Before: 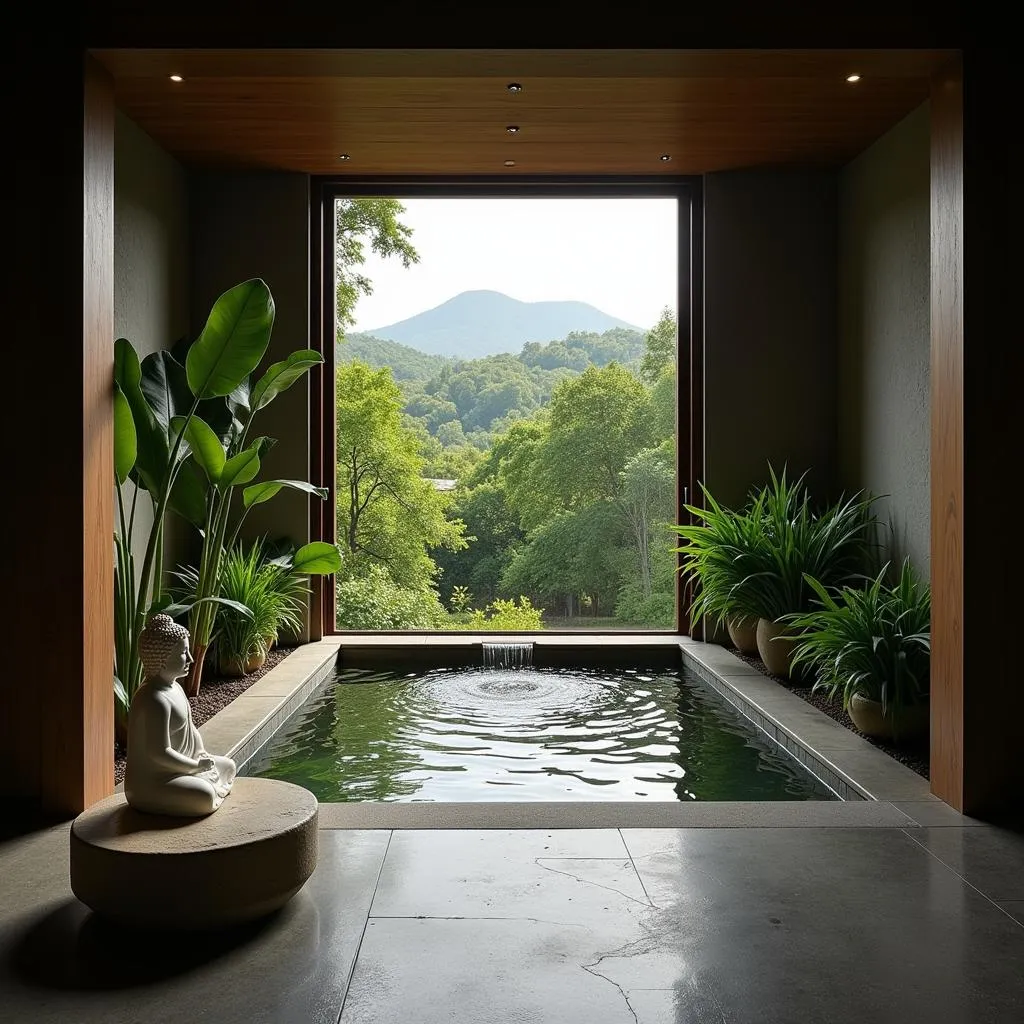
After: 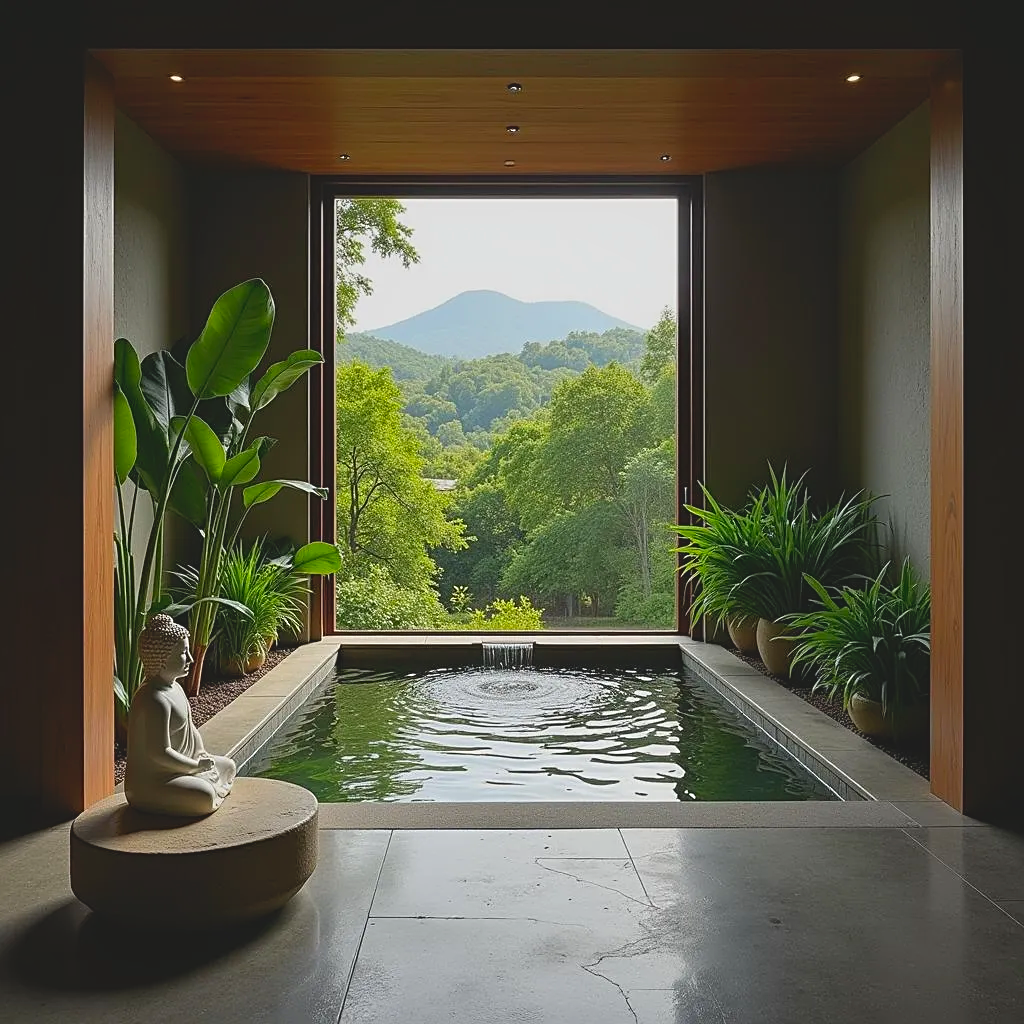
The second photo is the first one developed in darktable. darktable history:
sharpen: on, module defaults
contrast brightness saturation: contrast -0.19, saturation 0.19
shadows and highlights: shadows 25, highlights -25
